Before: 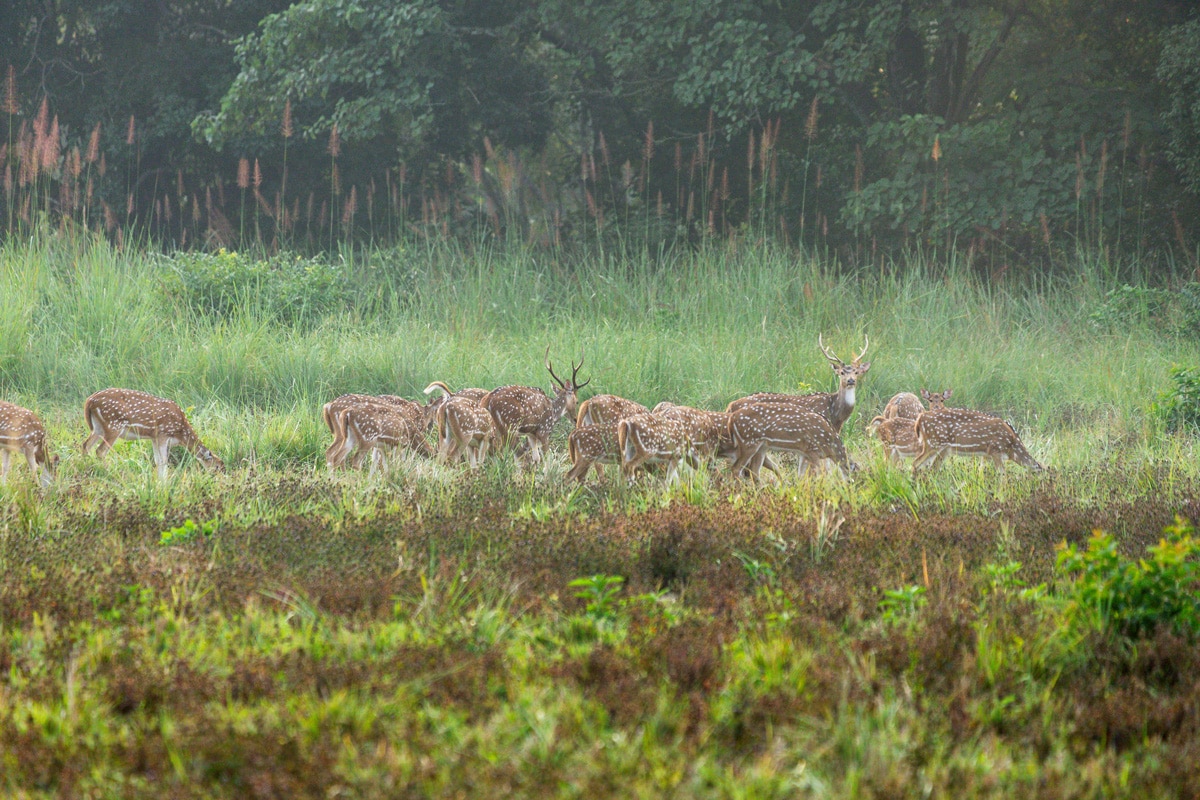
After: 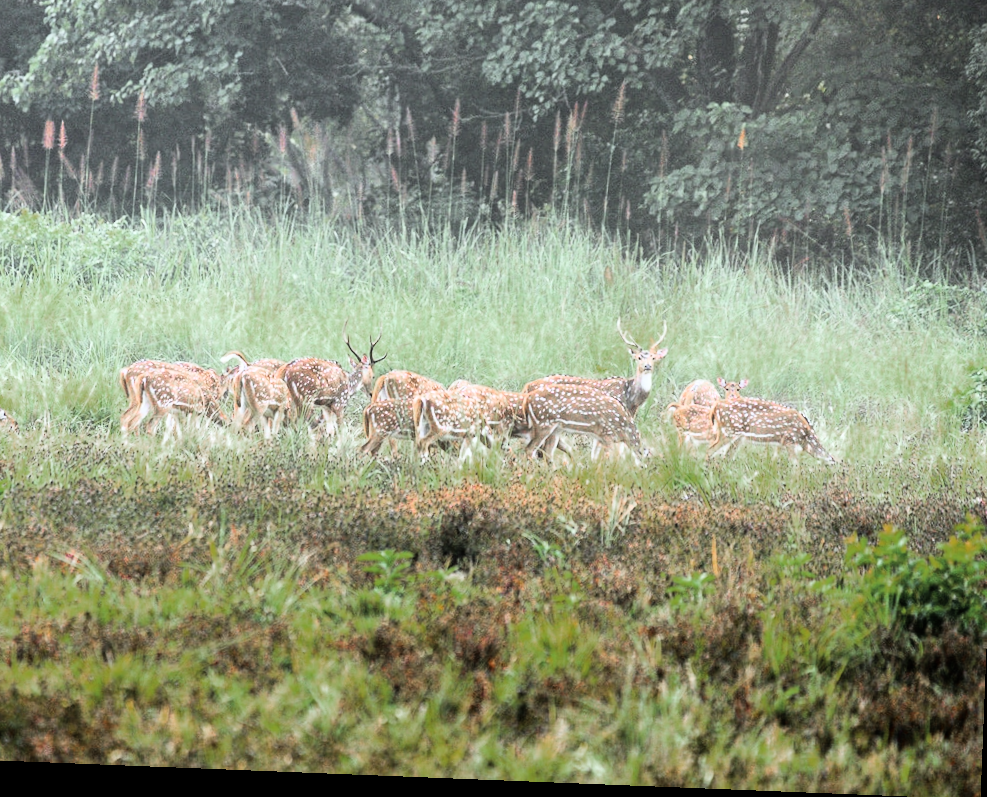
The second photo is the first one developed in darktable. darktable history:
rotate and perspective: rotation 2.27°, automatic cropping off
rgb curve: curves: ch0 [(0, 0) (0.21, 0.15) (0.24, 0.21) (0.5, 0.75) (0.75, 0.96) (0.89, 0.99) (1, 1)]; ch1 [(0, 0.02) (0.21, 0.13) (0.25, 0.2) (0.5, 0.67) (0.75, 0.9) (0.89, 0.97) (1, 1)]; ch2 [(0, 0.02) (0.21, 0.13) (0.25, 0.2) (0.5, 0.67) (0.75, 0.9) (0.89, 0.97) (1, 1)], compensate middle gray true
white balance: red 0.967, blue 1.049
color zones: curves: ch0 [(0, 0.48) (0.209, 0.398) (0.305, 0.332) (0.429, 0.493) (0.571, 0.5) (0.714, 0.5) (0.857, 0.5) (1, 0.48)]; ch1 [(0, 0.736) (0.143, 0.625) (0.225, 0.371) (0.429, 0.256) (0.571, 0.241) (0.714, 0.213) (0.857, 0.48) (1, 0.736)]; ch2 [(0, 0.448) (0.143, 0.498) (0.286, 0.5) (0.429, 0.5) (0.571, 0.5) (0.714, 0.5) (0.857, 0.5) (1, 0.448)]
crop and rotate: left 17.959%, top 5.771%, right 1.742%
